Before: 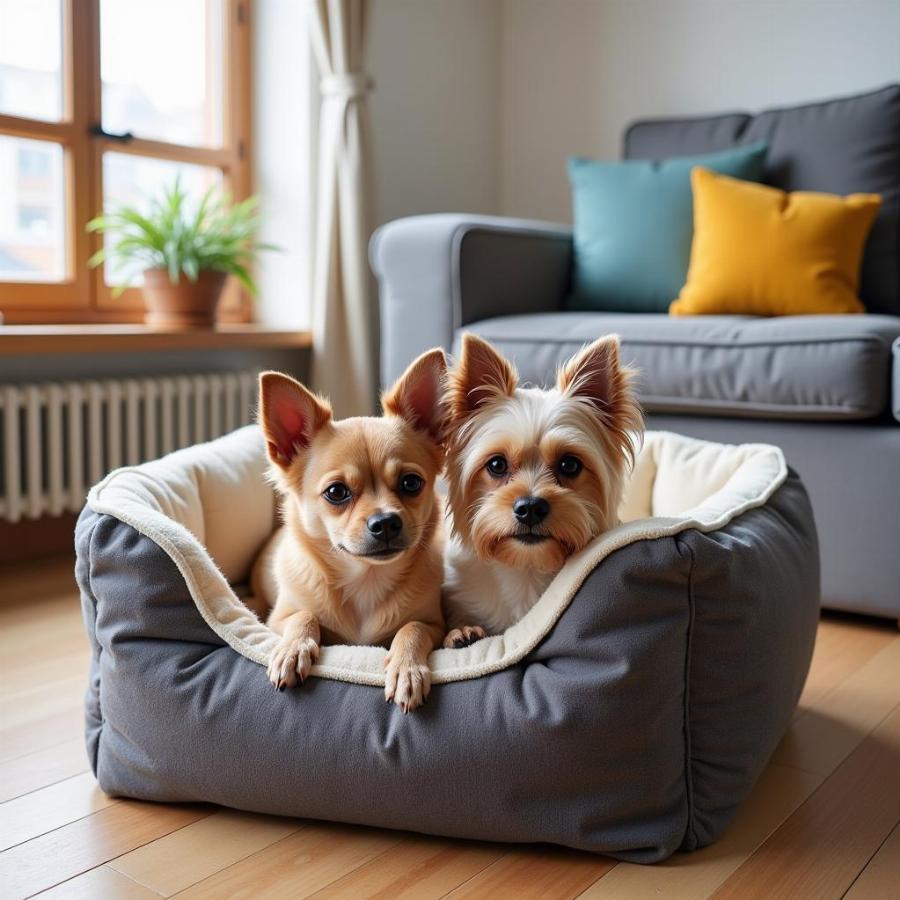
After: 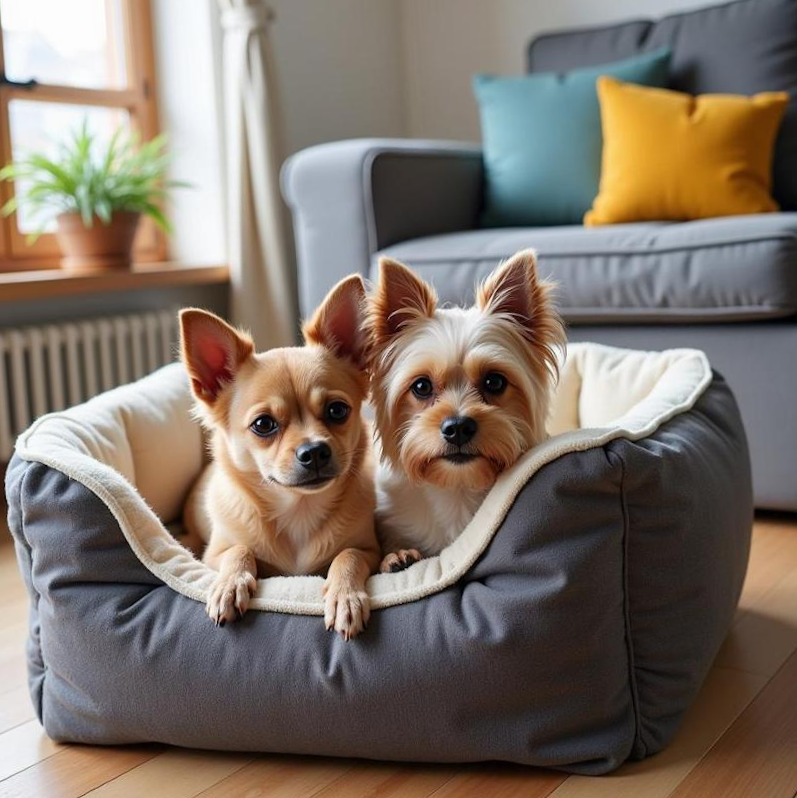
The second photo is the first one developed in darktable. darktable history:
crop and rotate: angle 3.73°, left 5.854%, top 5.716%
